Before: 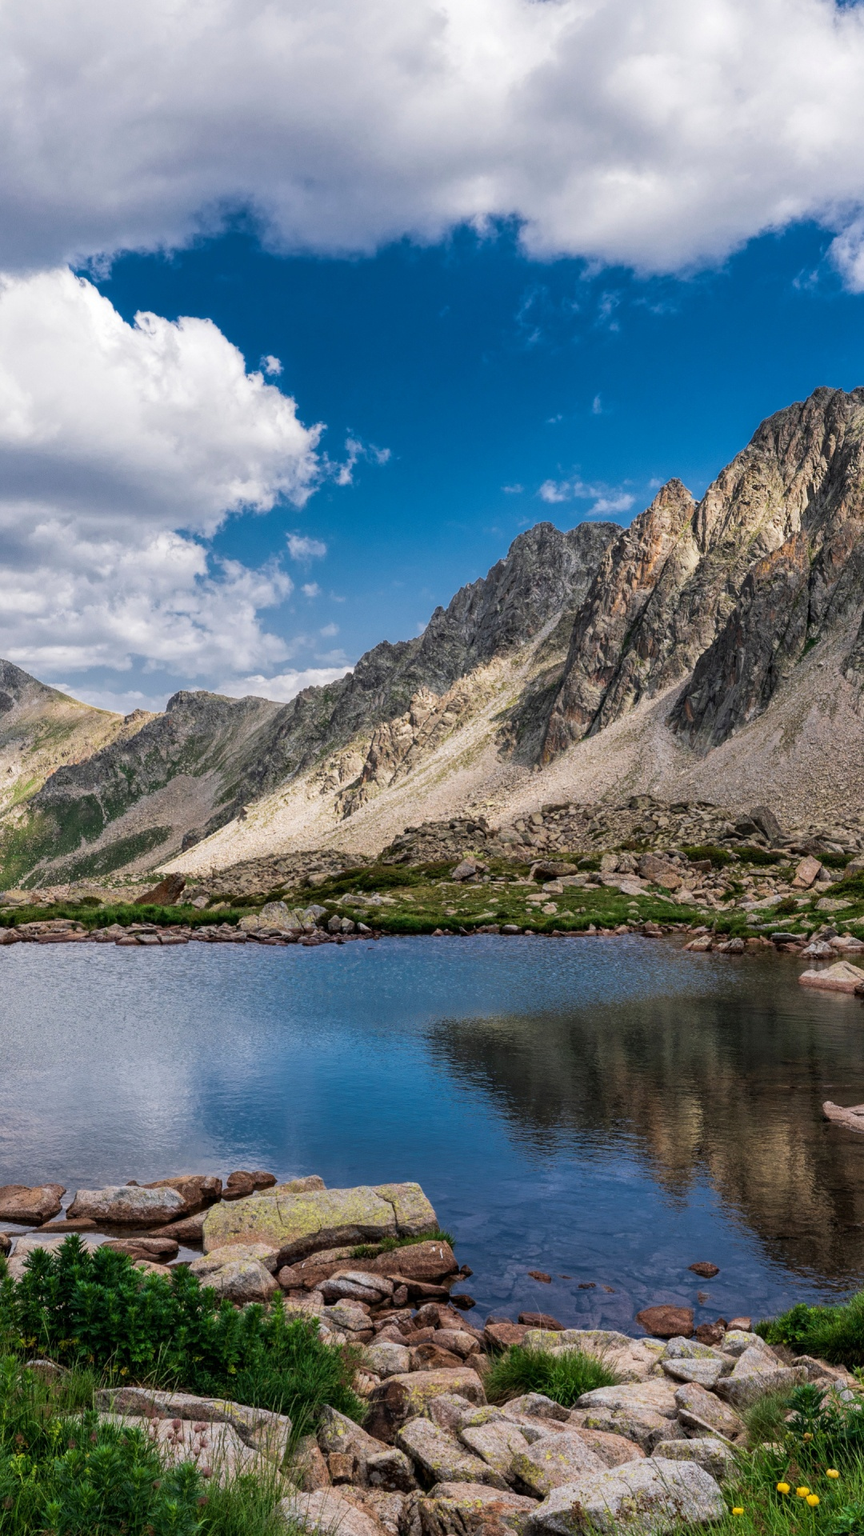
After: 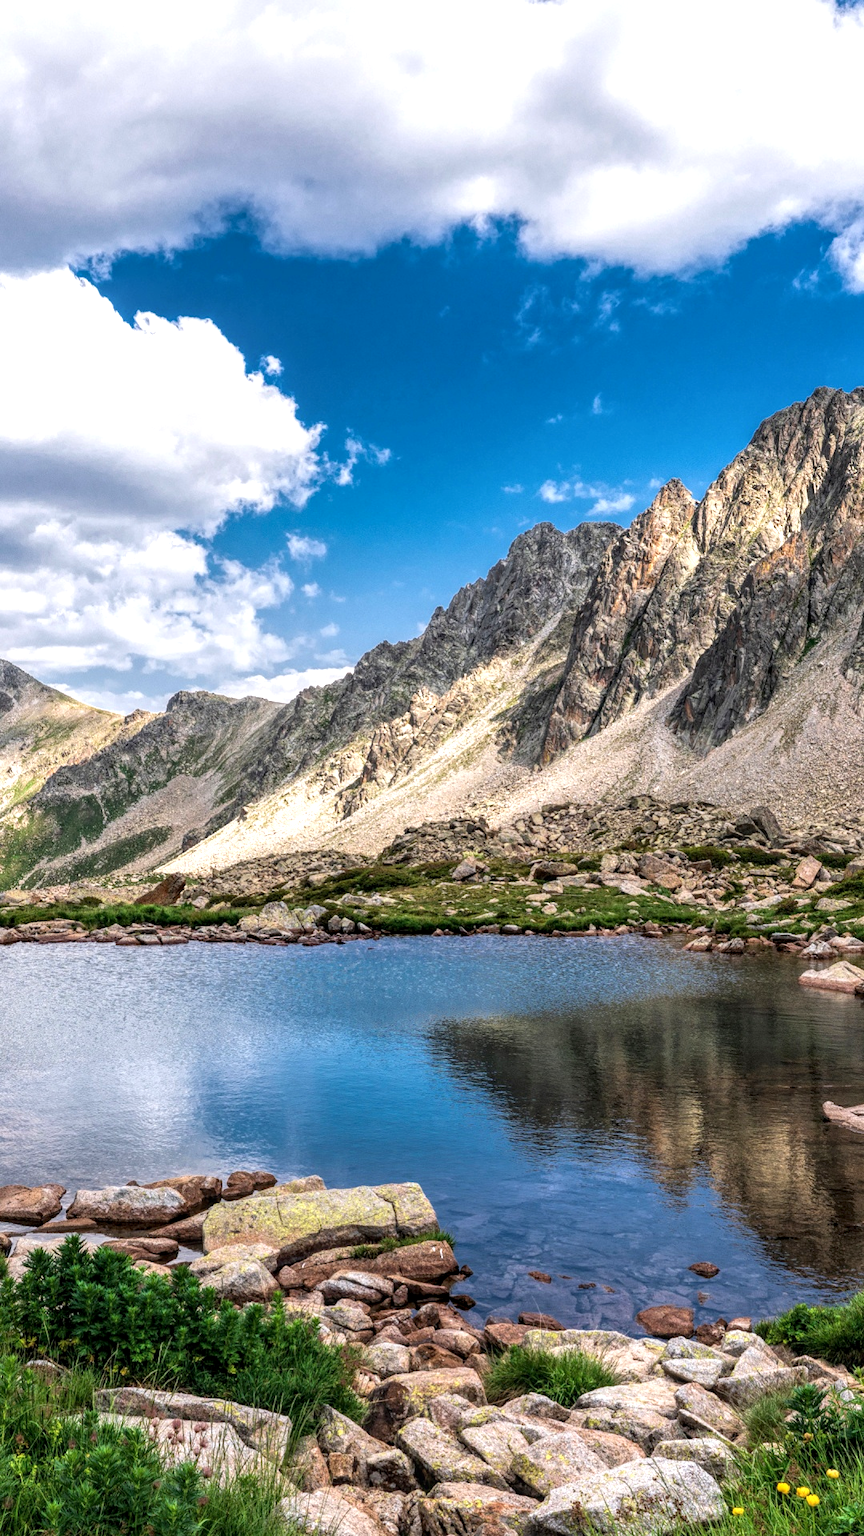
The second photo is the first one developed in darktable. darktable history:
exposure: black level correction 0, exposure 0.692 EV, compensate highlight preservation false
local contrast: on, module defaults
